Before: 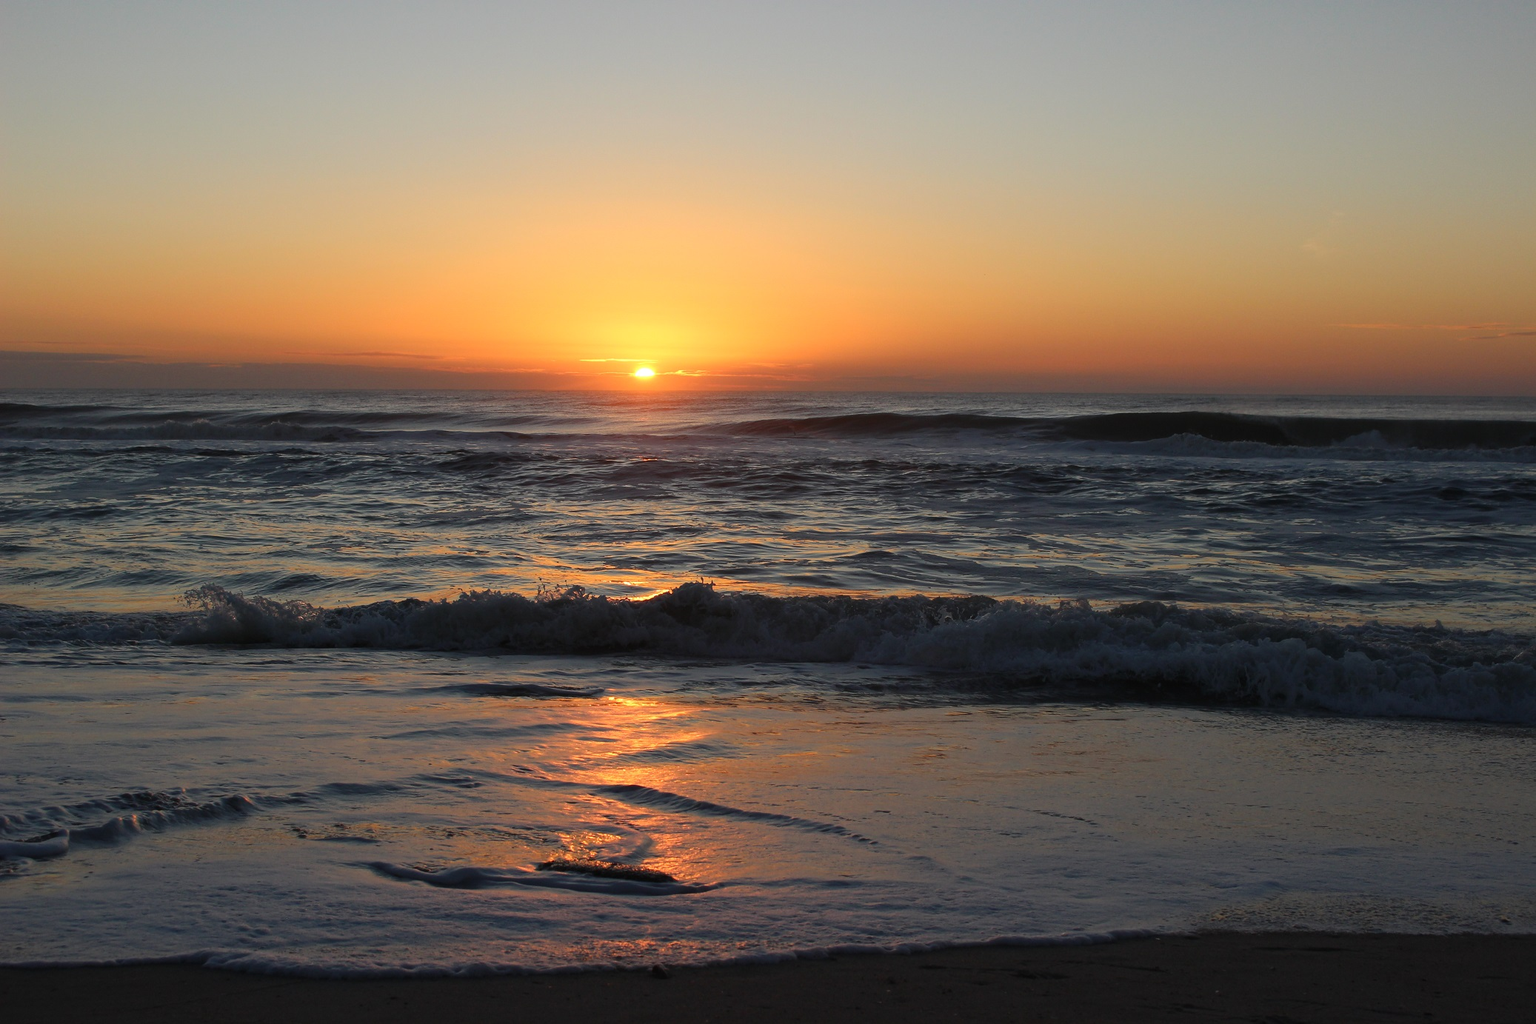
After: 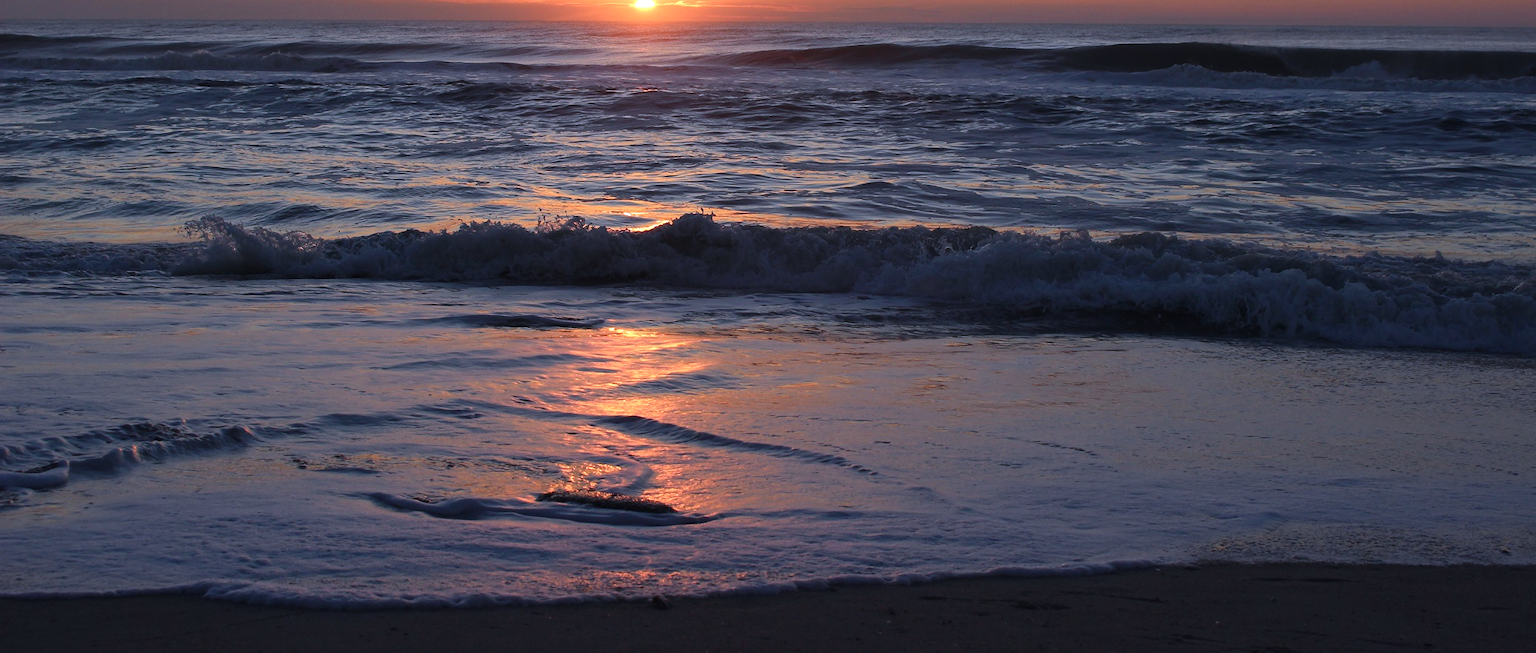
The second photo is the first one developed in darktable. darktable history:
crop and rotate: top 36.137%
exposure: exposure 0.196 EV, compensate highlight preservation false
color calibration: illuminant as shot in camera, x 0.379, y 0.397, temperature 4128.15 K
